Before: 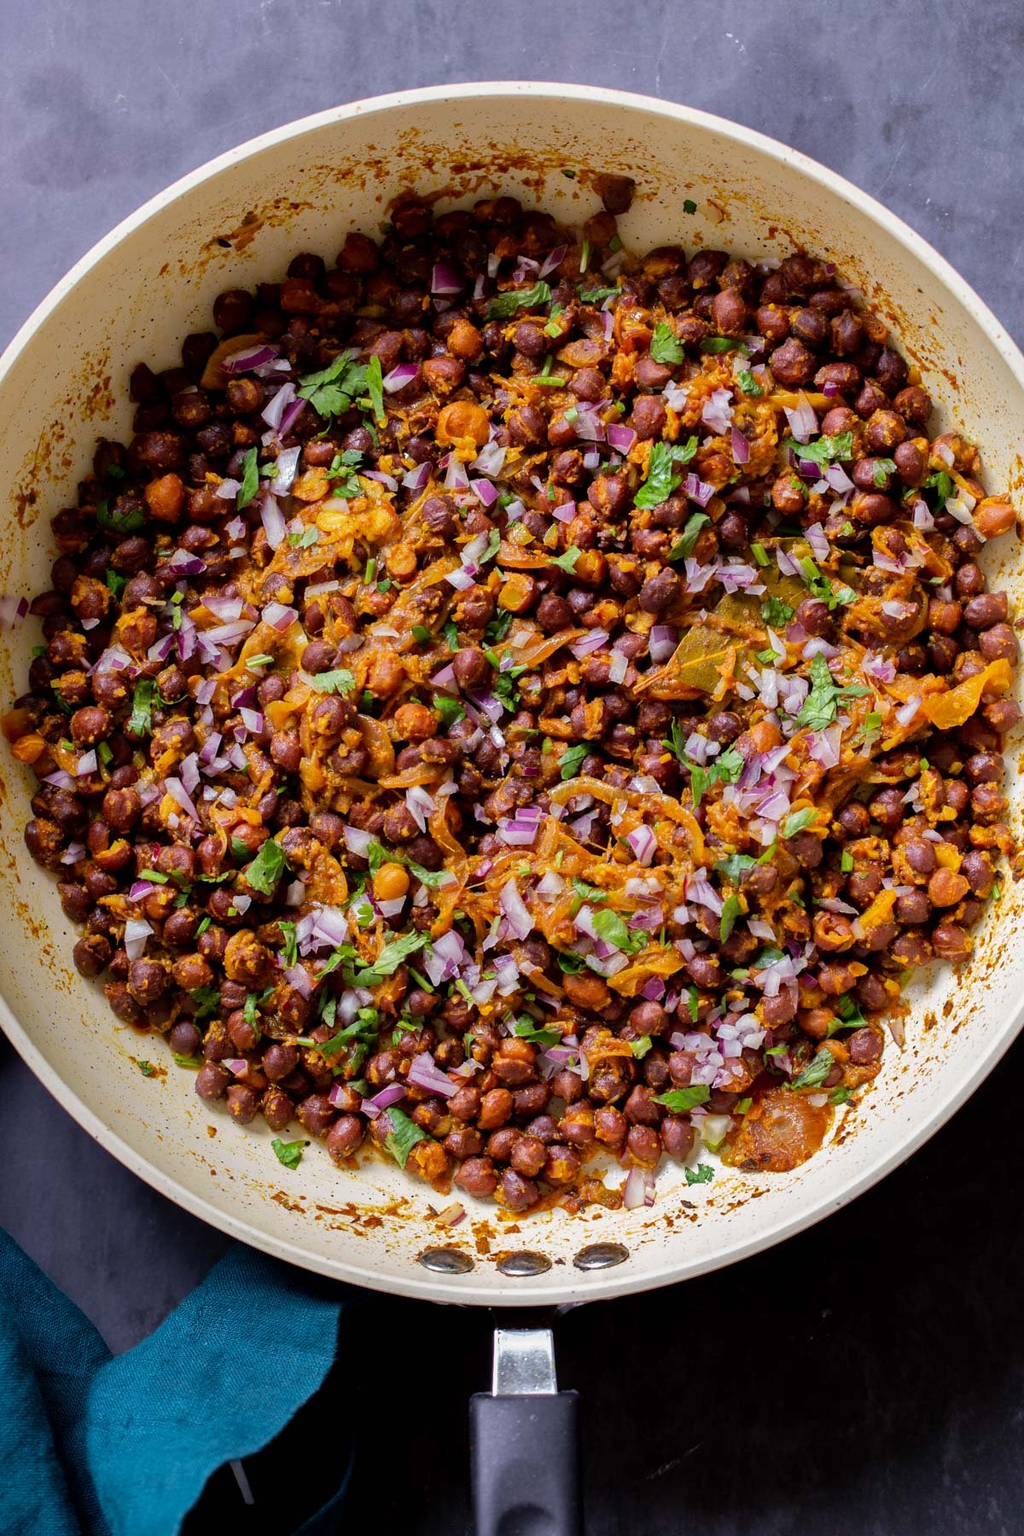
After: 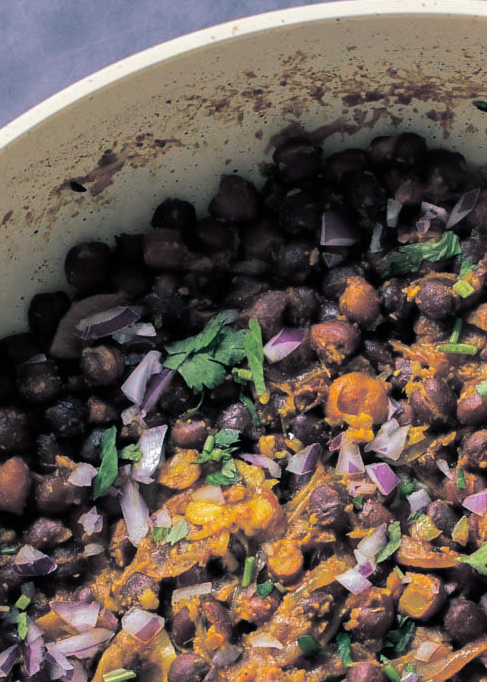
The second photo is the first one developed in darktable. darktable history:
split-toning: shadows › hue 205.2°, shadows › saturation 0.43, highlights › hue 54°, highlights › saturation 0.54
crop: left 15.452%, top 5.459%, right 43.956%, bottom 56.62%
